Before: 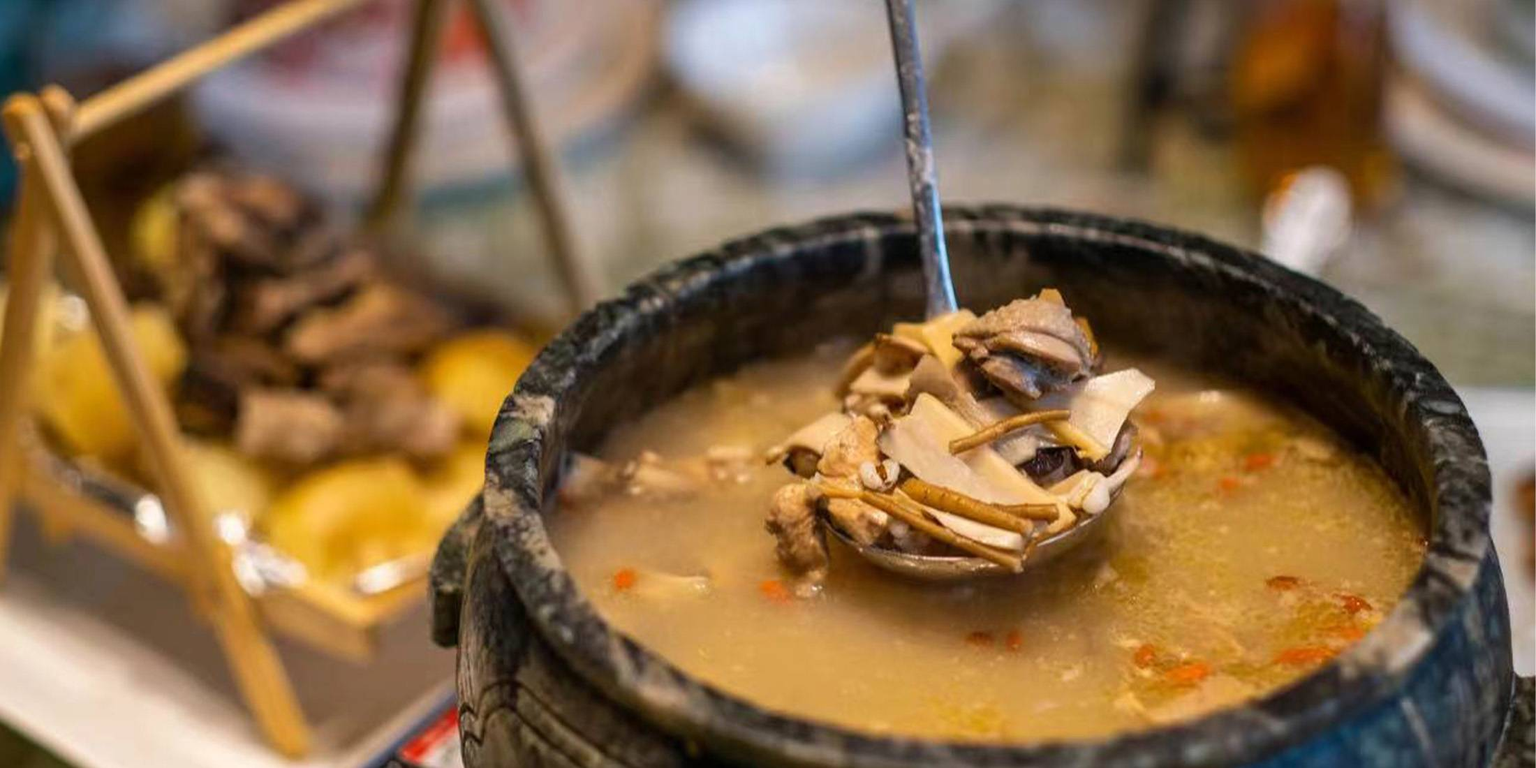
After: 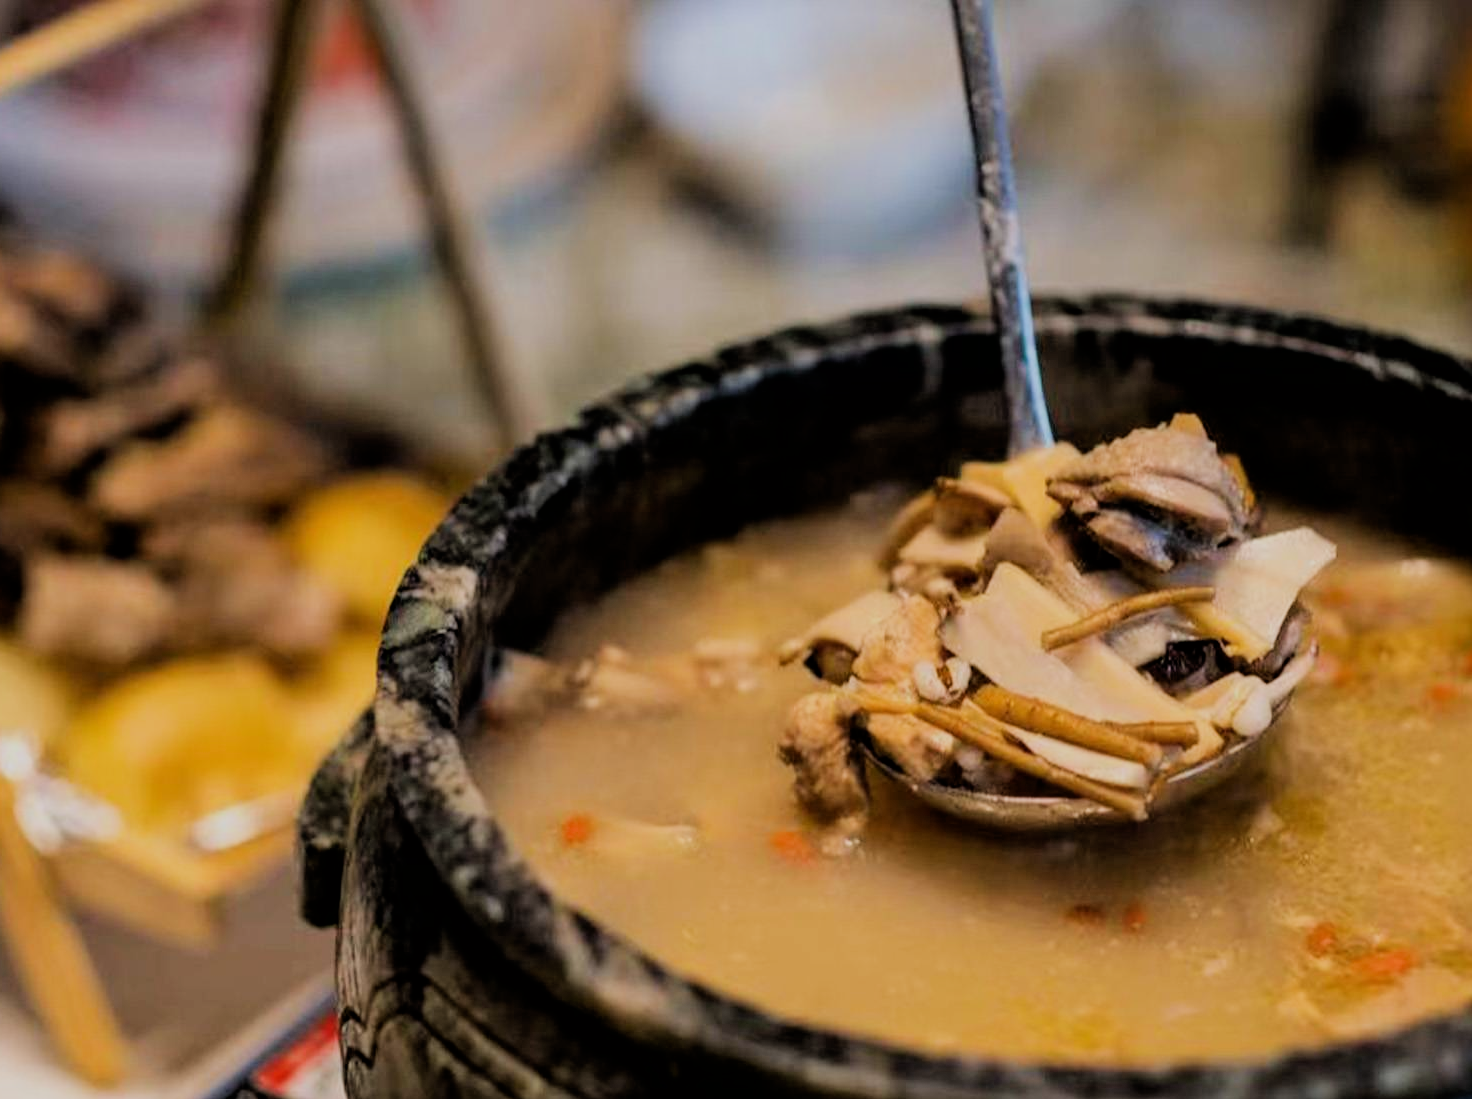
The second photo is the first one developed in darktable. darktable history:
filmic rgb: black relative exposure -4.22 EV, white relative exposure 5.14 EV, hardness 2.15, contrast 1.175
crop and rotate: left 14.471%, right 18.609%
